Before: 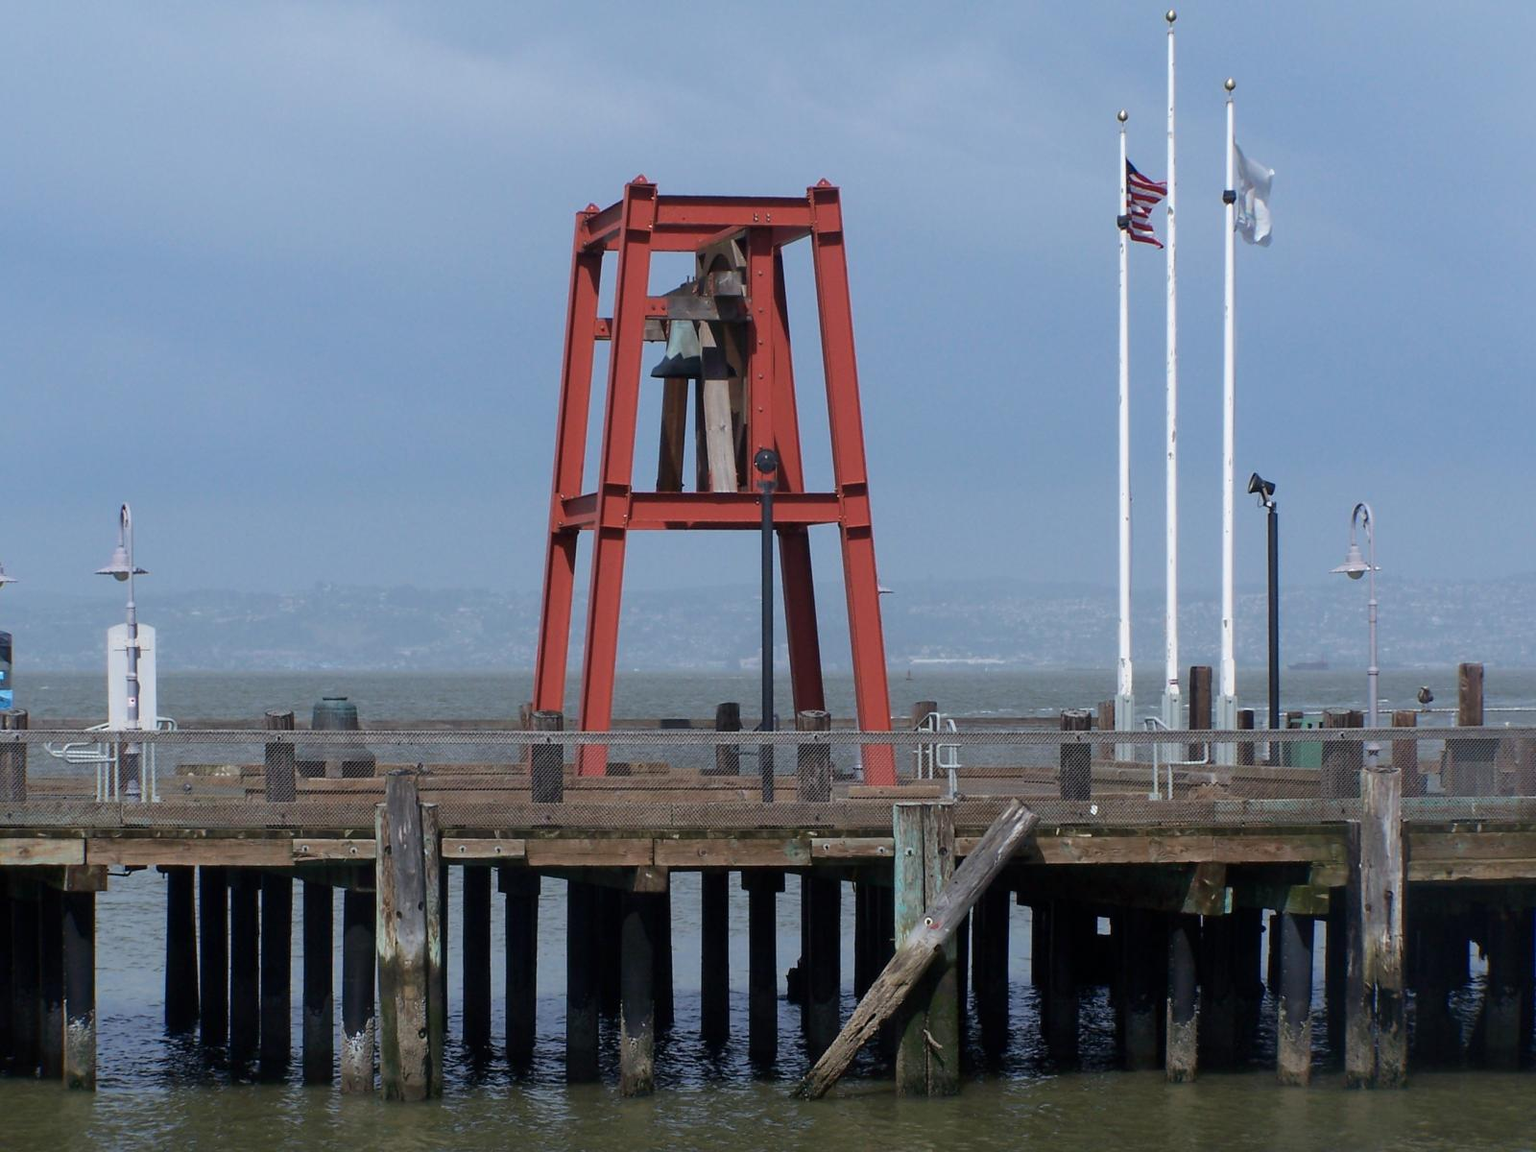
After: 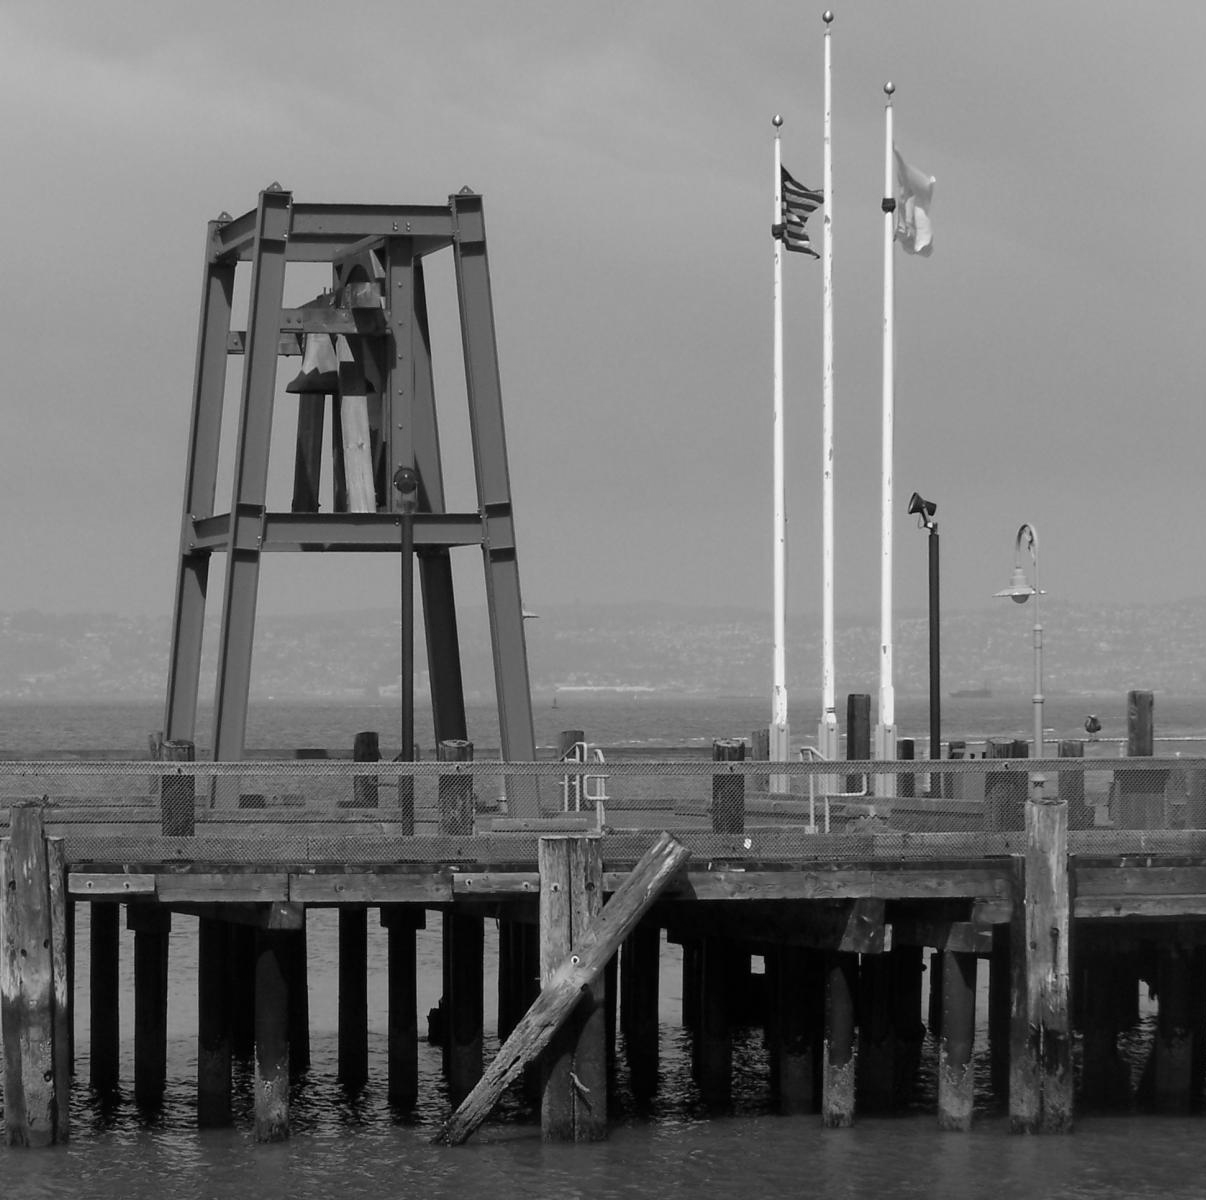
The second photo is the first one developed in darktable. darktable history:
crop and rotate: left 24.6%
monochrome: on, module defaults
